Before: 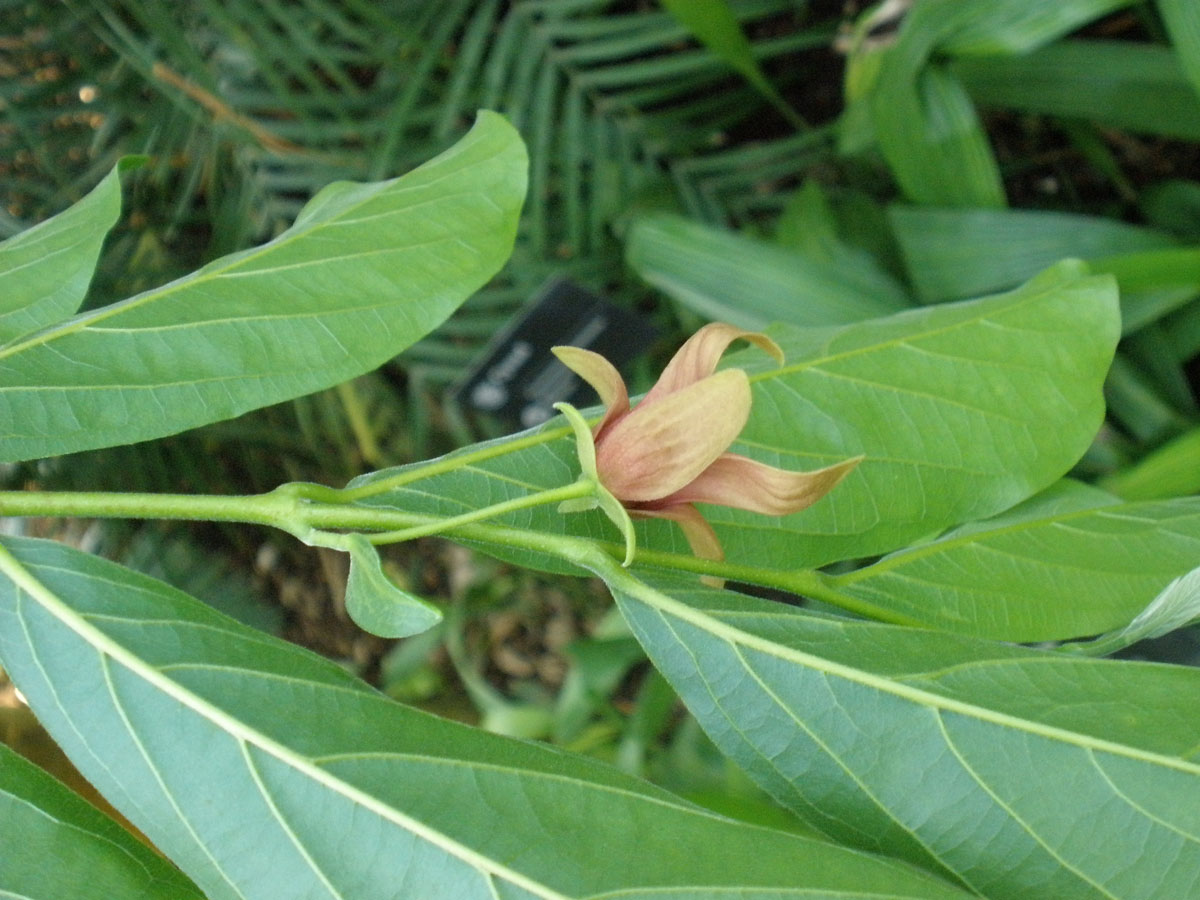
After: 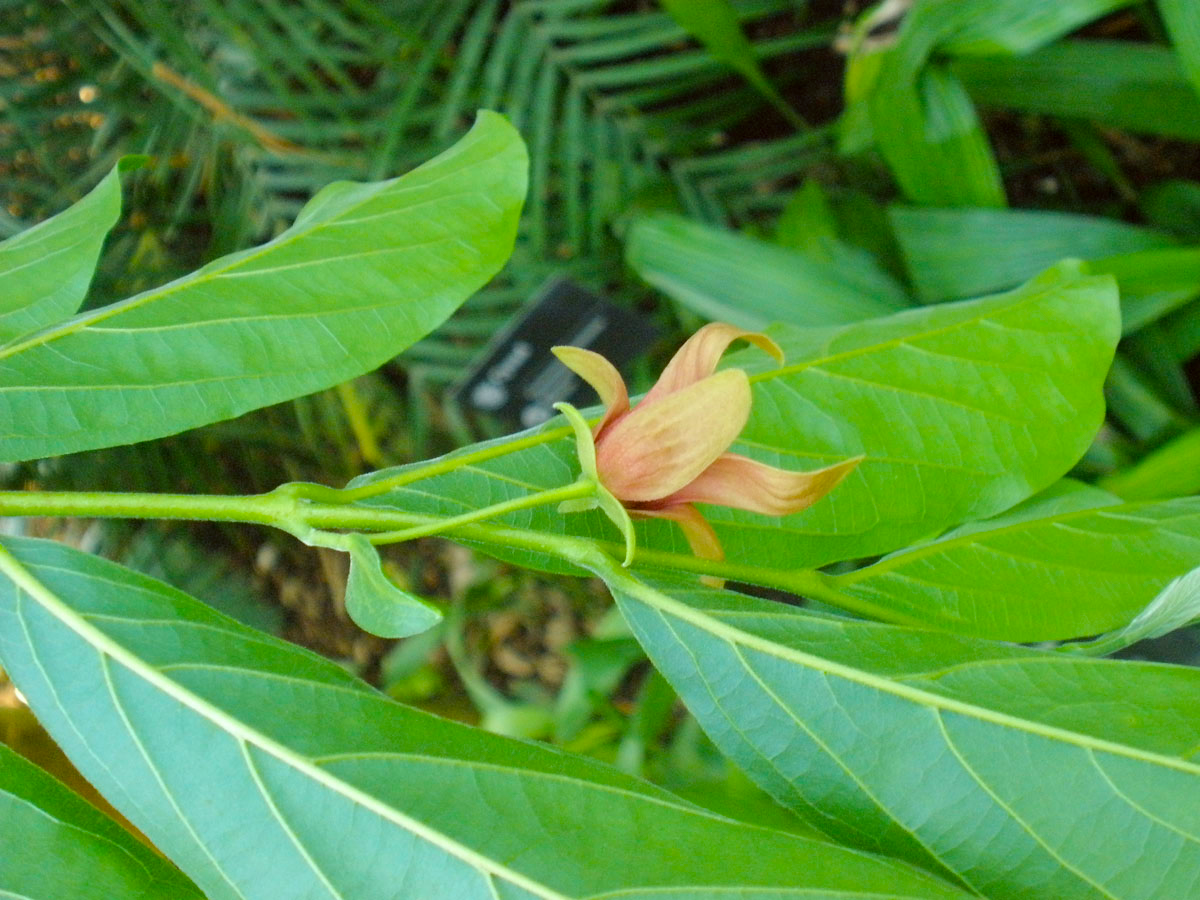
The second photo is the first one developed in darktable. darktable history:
color balance rgb: perceptual saturation grading › global saturation 25%, perceptual brilliance grading › mid-tones 10%, perceptual brilliance grading › shadows 15%, global vibrance 20%
color correction: highlights a* -2.73, highlights b* -2.09, shadows a* 2.41, shadows b* 2.73
